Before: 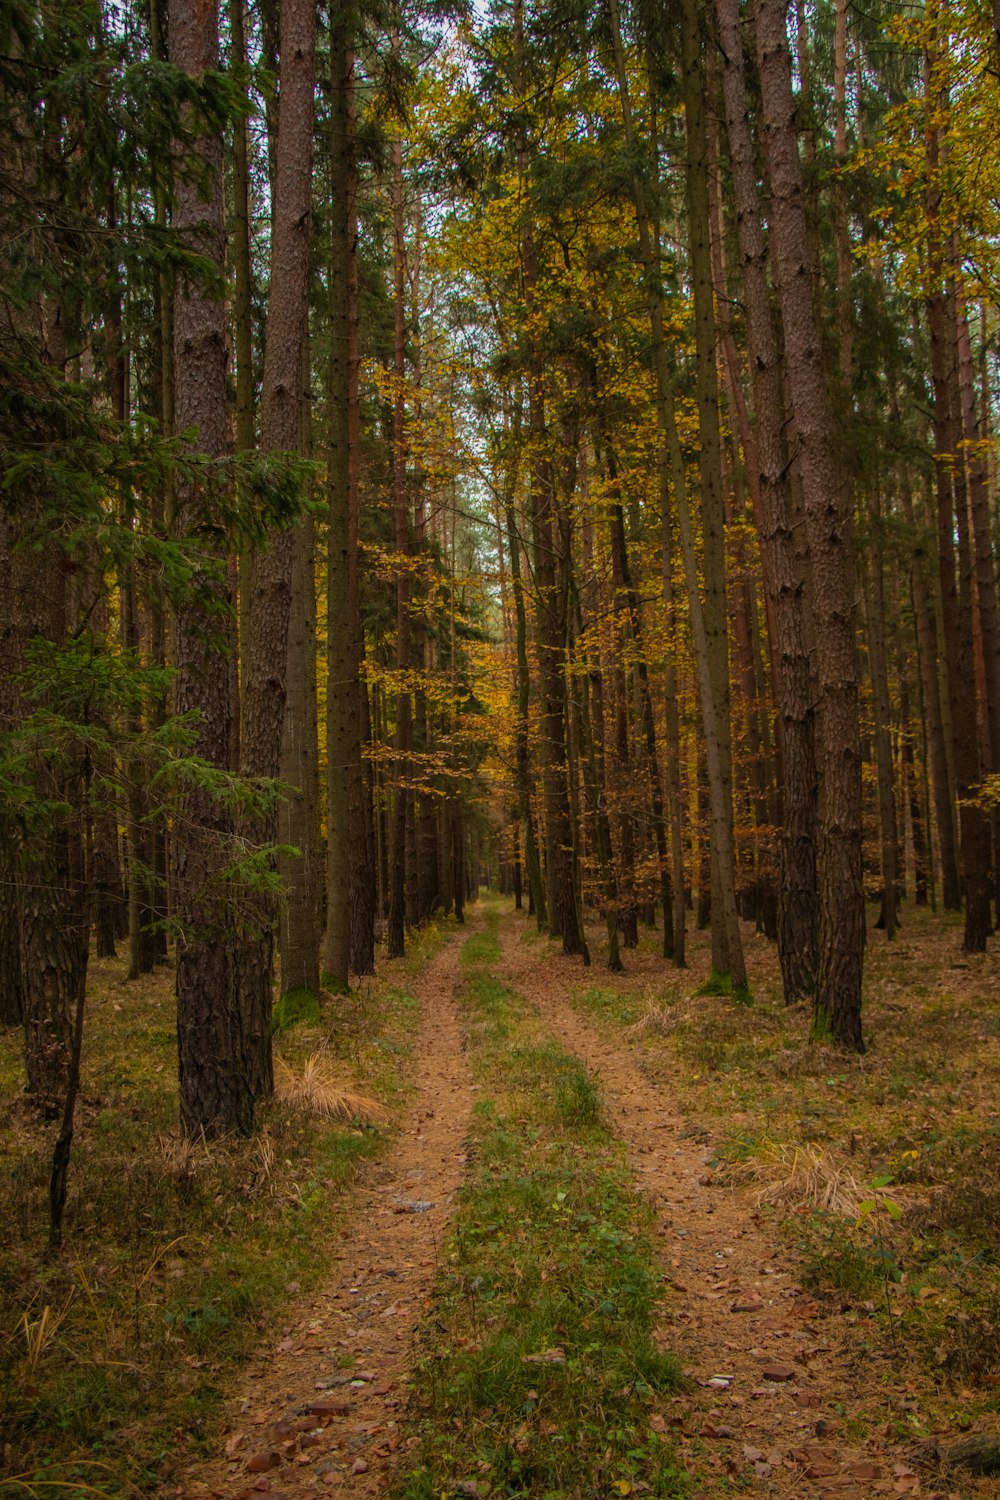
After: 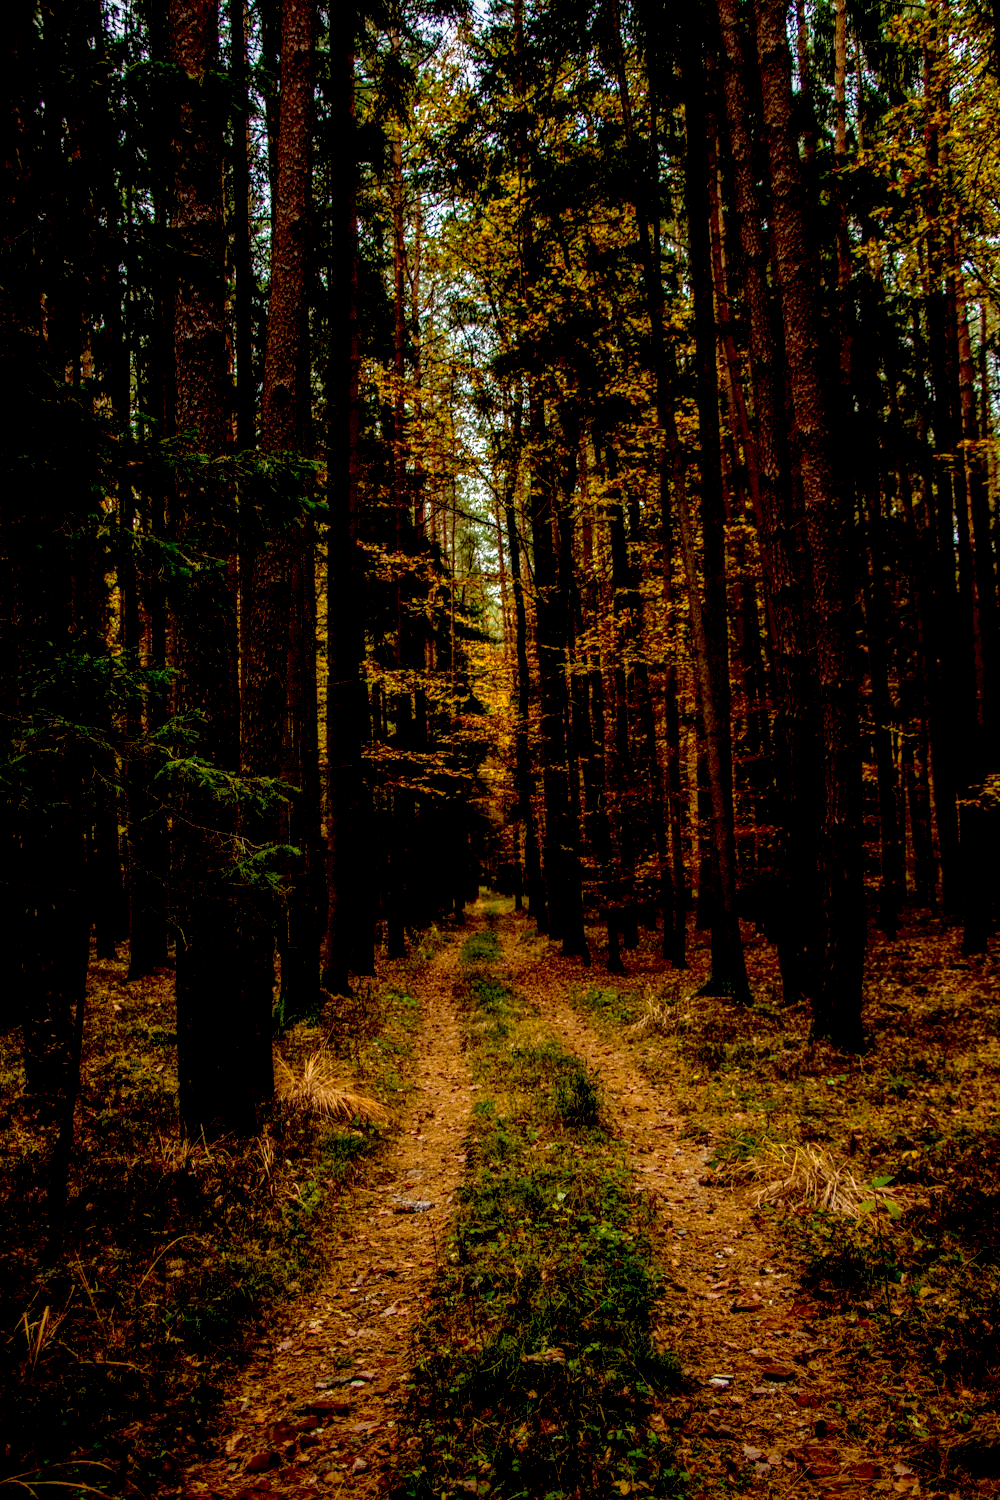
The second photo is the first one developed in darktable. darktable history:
local contrast: highlights 64%, shadows 54%, detail 169%, midtone range 0.511
exposure: black level correction 0.055, exposure -0.035 EV, compensate highlight preservation false
